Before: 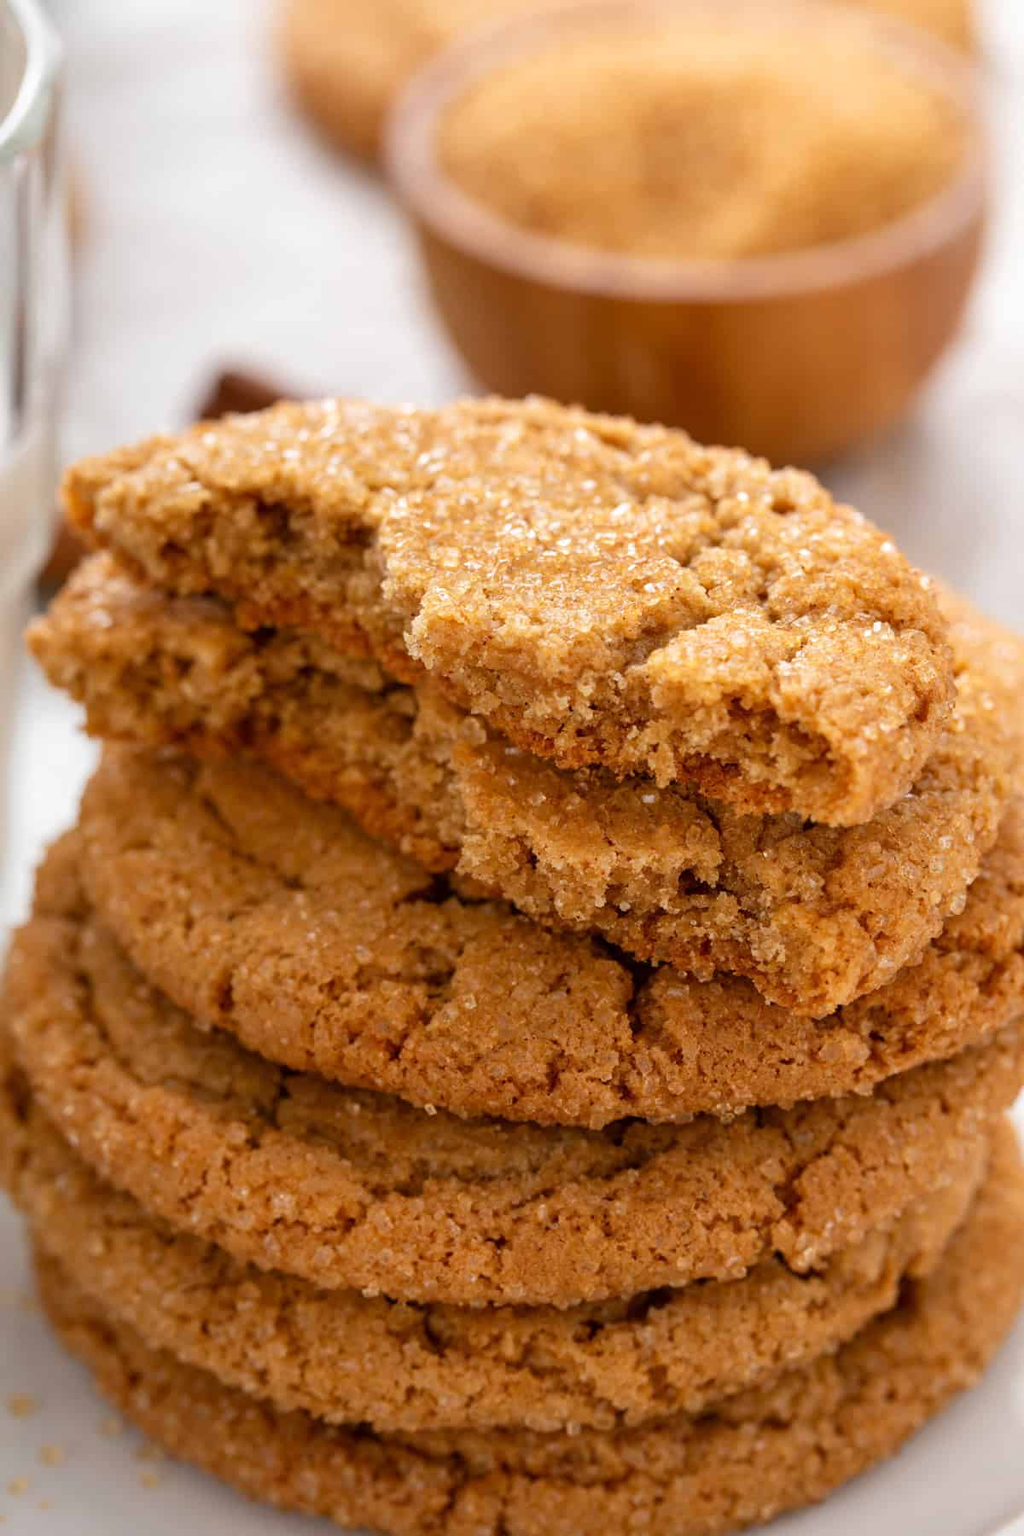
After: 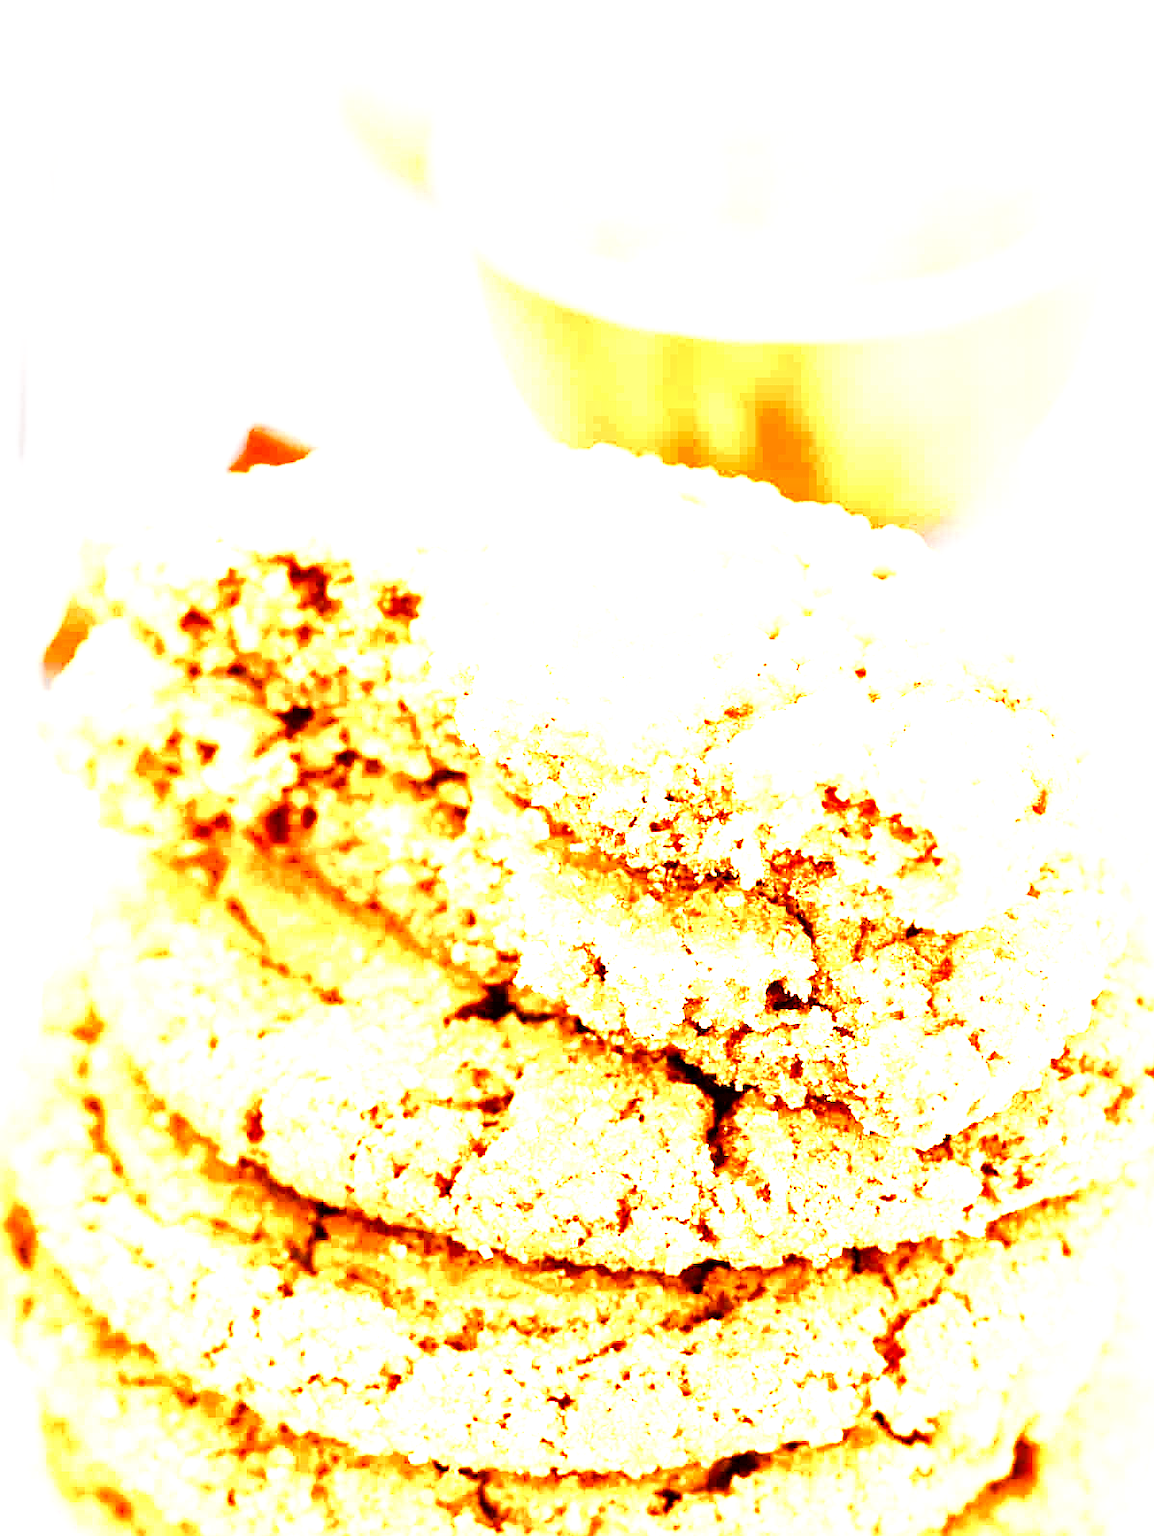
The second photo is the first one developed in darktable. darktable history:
base curve: curves: ch0 [(0, 0) (0.007, 0.004) (0.027, 0.03) (0.046, 0.07) (0.207, 0.54) (0.442, 0.872) (0.673, 0.972) (1, 1)], preserve colors none
exposure: black level correction 0.001, exposure 1.643 EV, compensate exposure bias true, compensate highlight preservation false
local contrast: mode bilateral grid, contrast 45, coarseness 69, detail 213%, midtone range 0.2
crop and rotate: top 0%, bottom 11.373%
sharpen: amount 0.21
color calibration: gray › normalize channels true, illuminant as shot in camera, x 0.358, y 0.373, temperature 4628.91 K, gamut compression 0.003
color zones: curves: ch0 [(0.018, 0.548) (0.224, 0.64) (0.425, 0.447) (0.675, 0.575) (0.732, 0.579)]; ch1 [(0.066, 0.487) (0.25, 0.5) (0.404, 0.43) (0.75, 0.421) (0.956, 0.421)]; ch2 [(0.044, 0.561) (0.215, 0.465) (0.399, 0.544) (0.465, 0.548) (0.614, 0.447) (0.724, 0.43) (0.882, 0.623) (0.956, 0.632)]
color balance rgb: perceptual saturation grading › global saturation 0.484%, perceptual saturation grading › highlights -17.457%, perceptual saturation grading › mid-tones 32.872%, perceptual saturation grading › shadows 50.547%, perceptual brilliance grading › mid-tones 9.957%, perceptual brilliance grading › shadows 15.766%, global vibrance 9.823%
